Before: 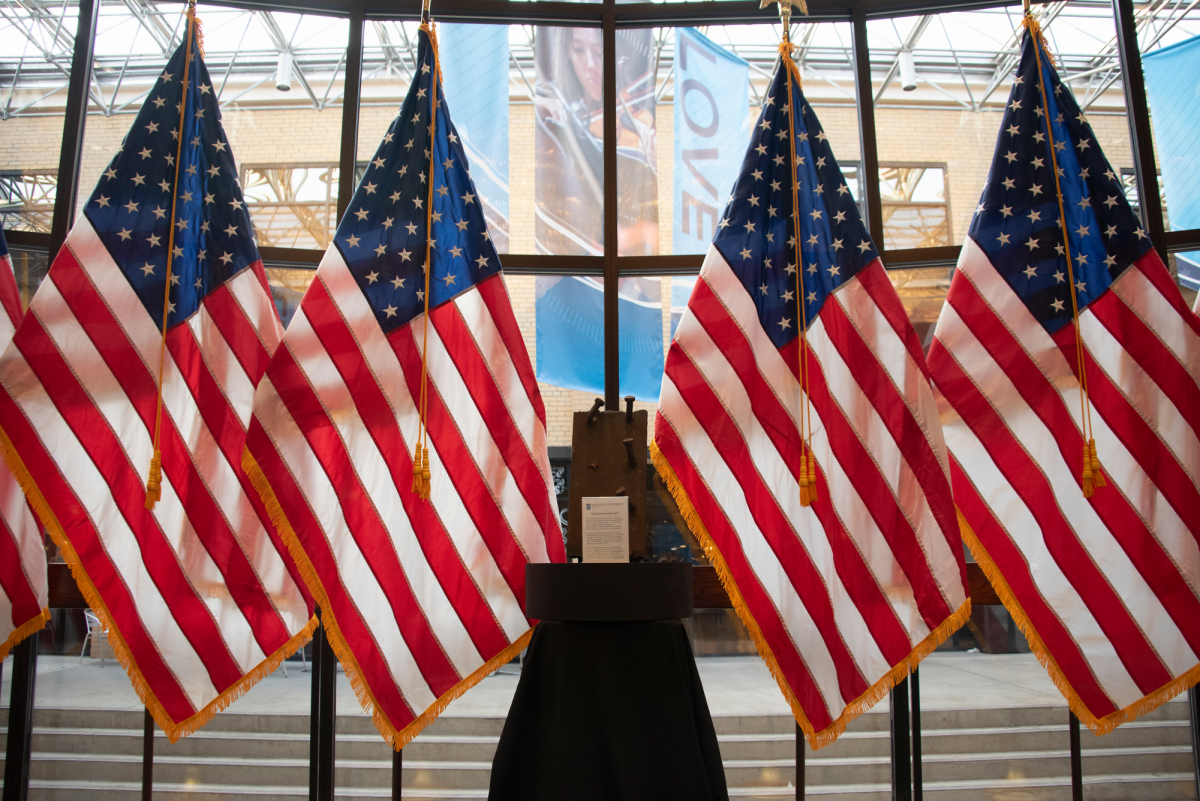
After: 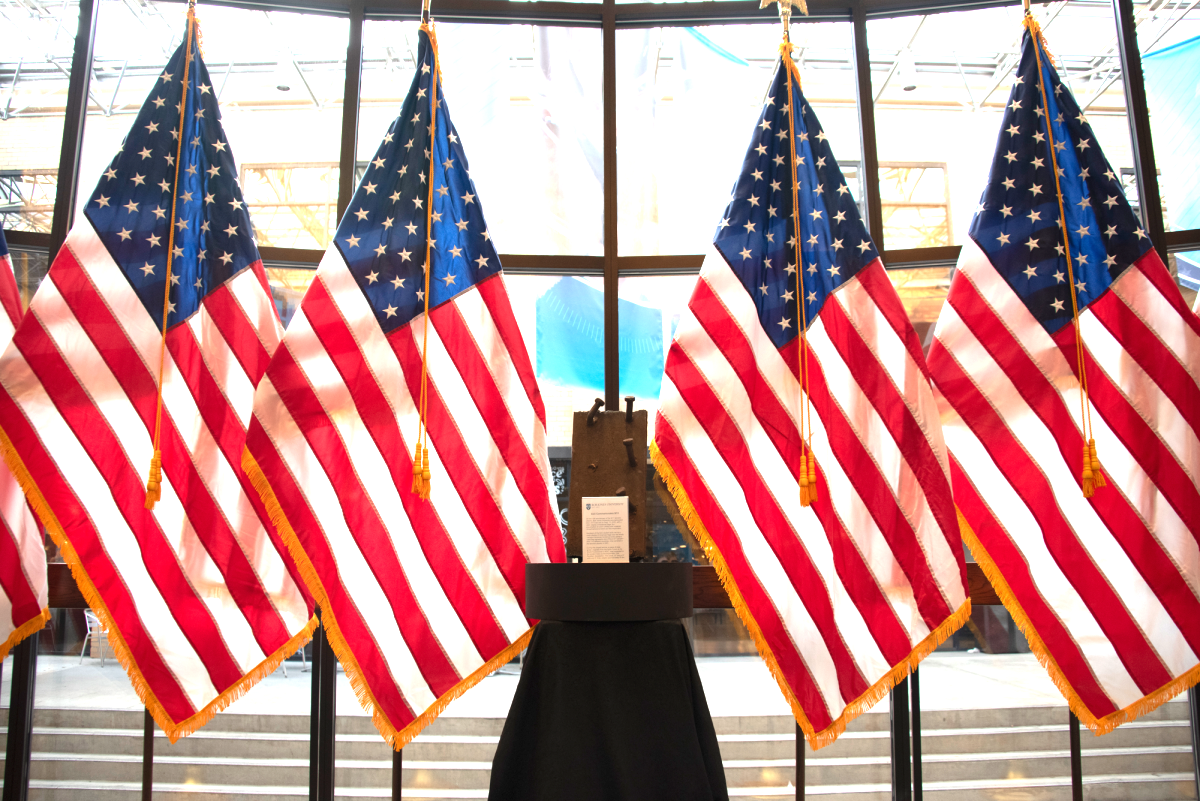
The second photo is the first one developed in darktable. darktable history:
exposure: black level correction 0, exposure 1.283 EV, compensate exposure bias true, compensate highlight preservation false
